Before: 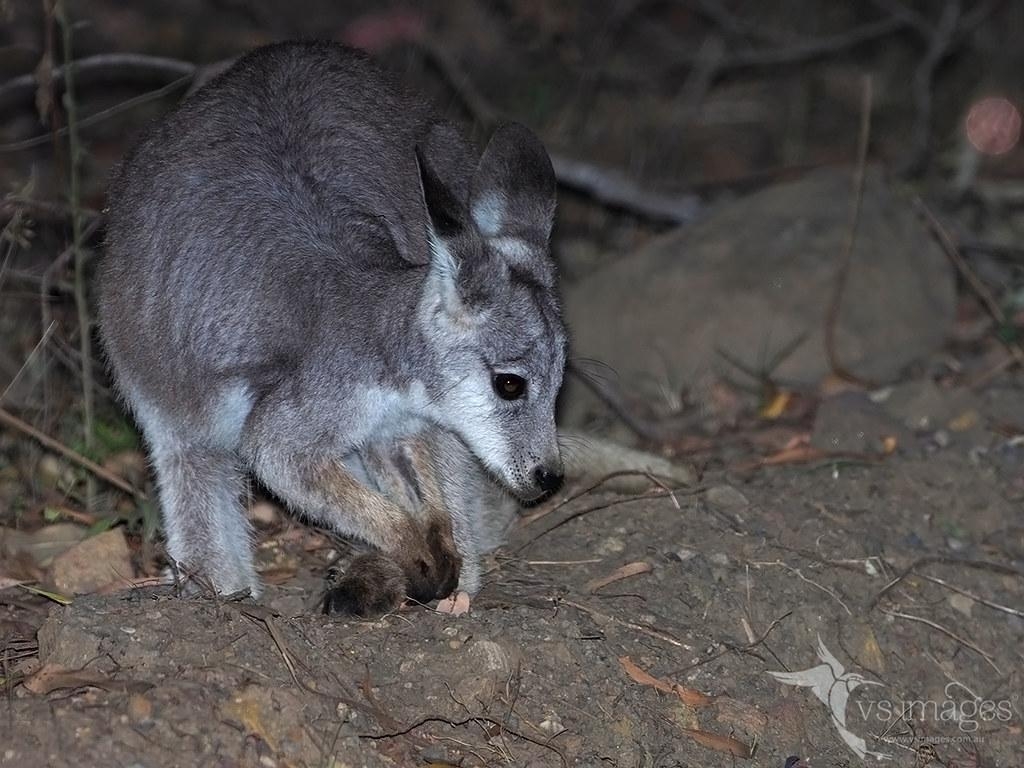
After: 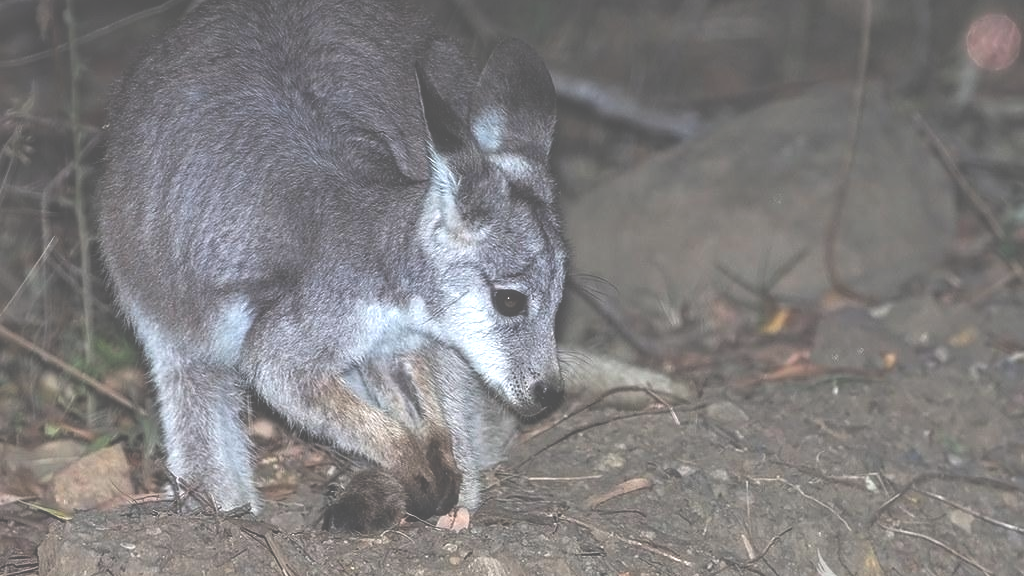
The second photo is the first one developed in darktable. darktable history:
crop: top 11.033%, bottom 13.94%
exposure: black level correction -0.07, exposure 0.501 EV, compensate highlight preservation false
local contrast: on, module defaults
